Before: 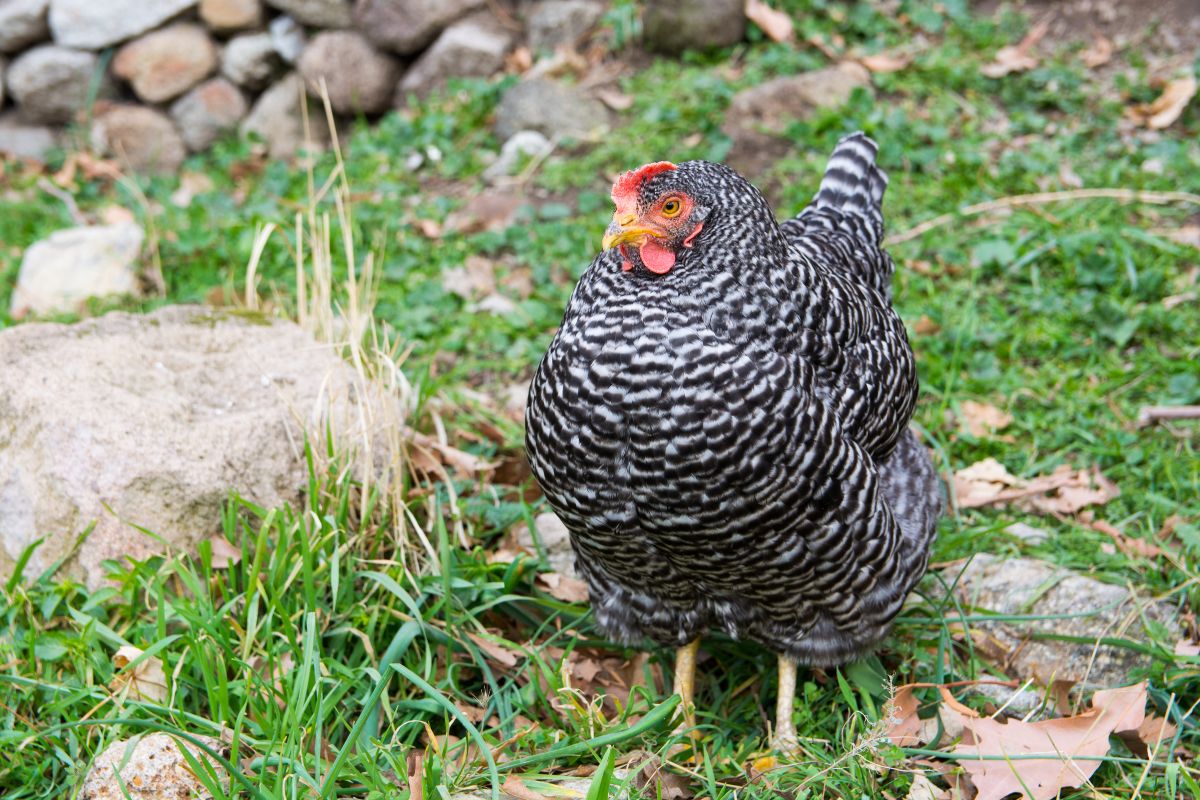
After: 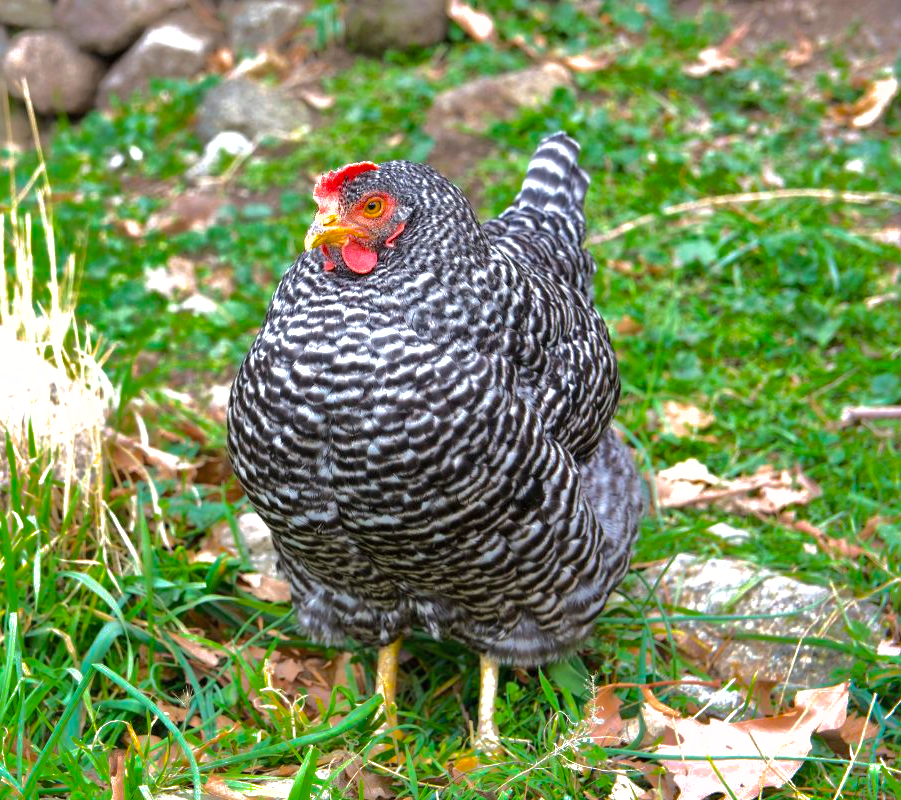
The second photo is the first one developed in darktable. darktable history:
color balance rgb: perceptual saturation grading › global saturation 14.597%, saturation formula JzAzBz (2021)
exposure: black level correction 0, exposure 0.691 EV, compensate highlight preservation false
shadows and highlights: shadows 38.79, highlights -74.31
crop and rotate: left 24.858%
